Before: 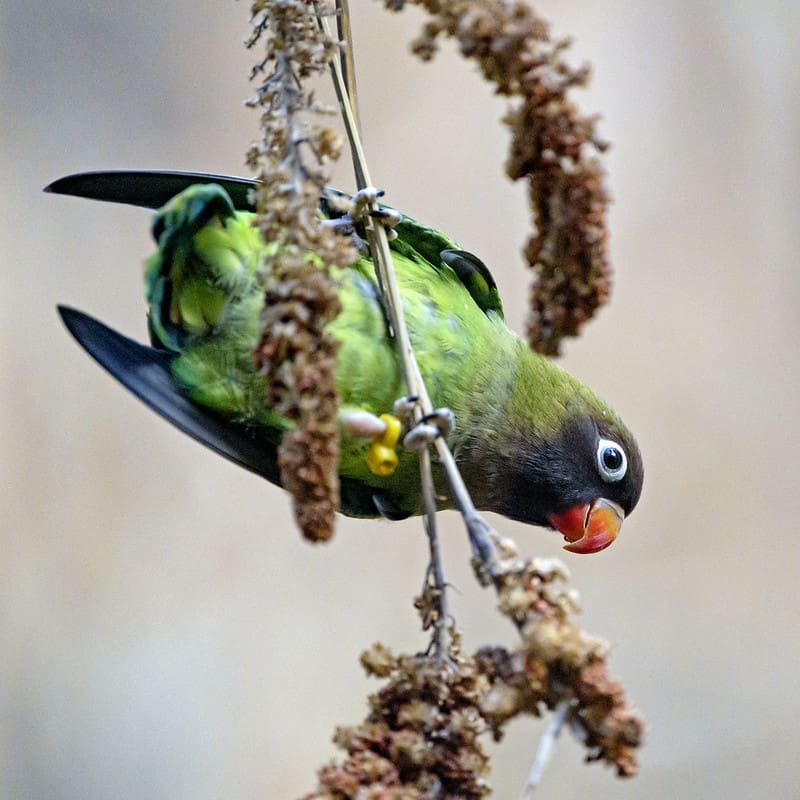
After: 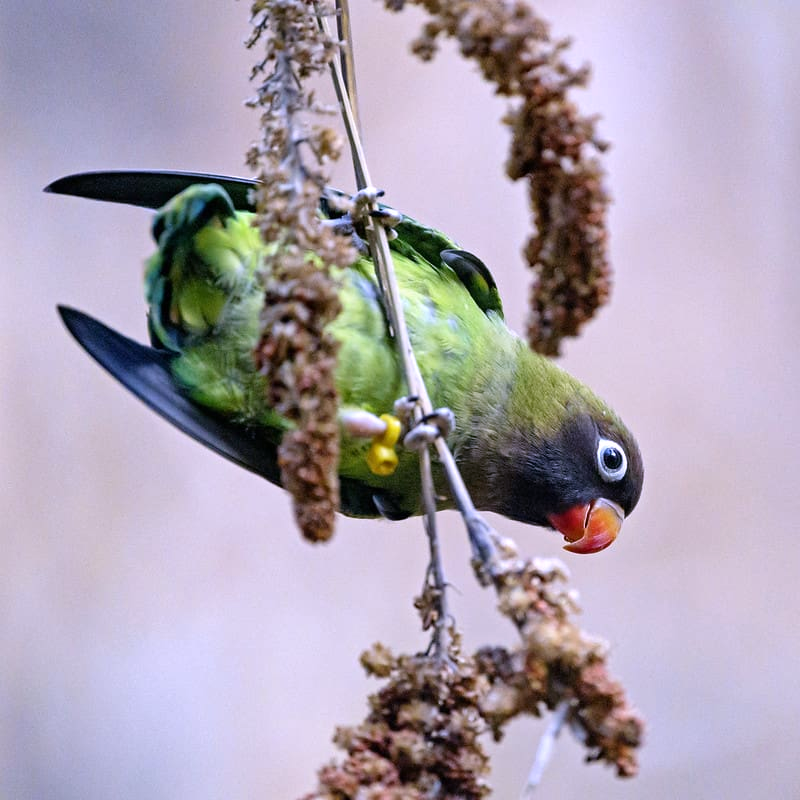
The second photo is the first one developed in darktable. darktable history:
white balance: red 1.042, blue 1.17
color balance: contrast fulcrum 17.78%
